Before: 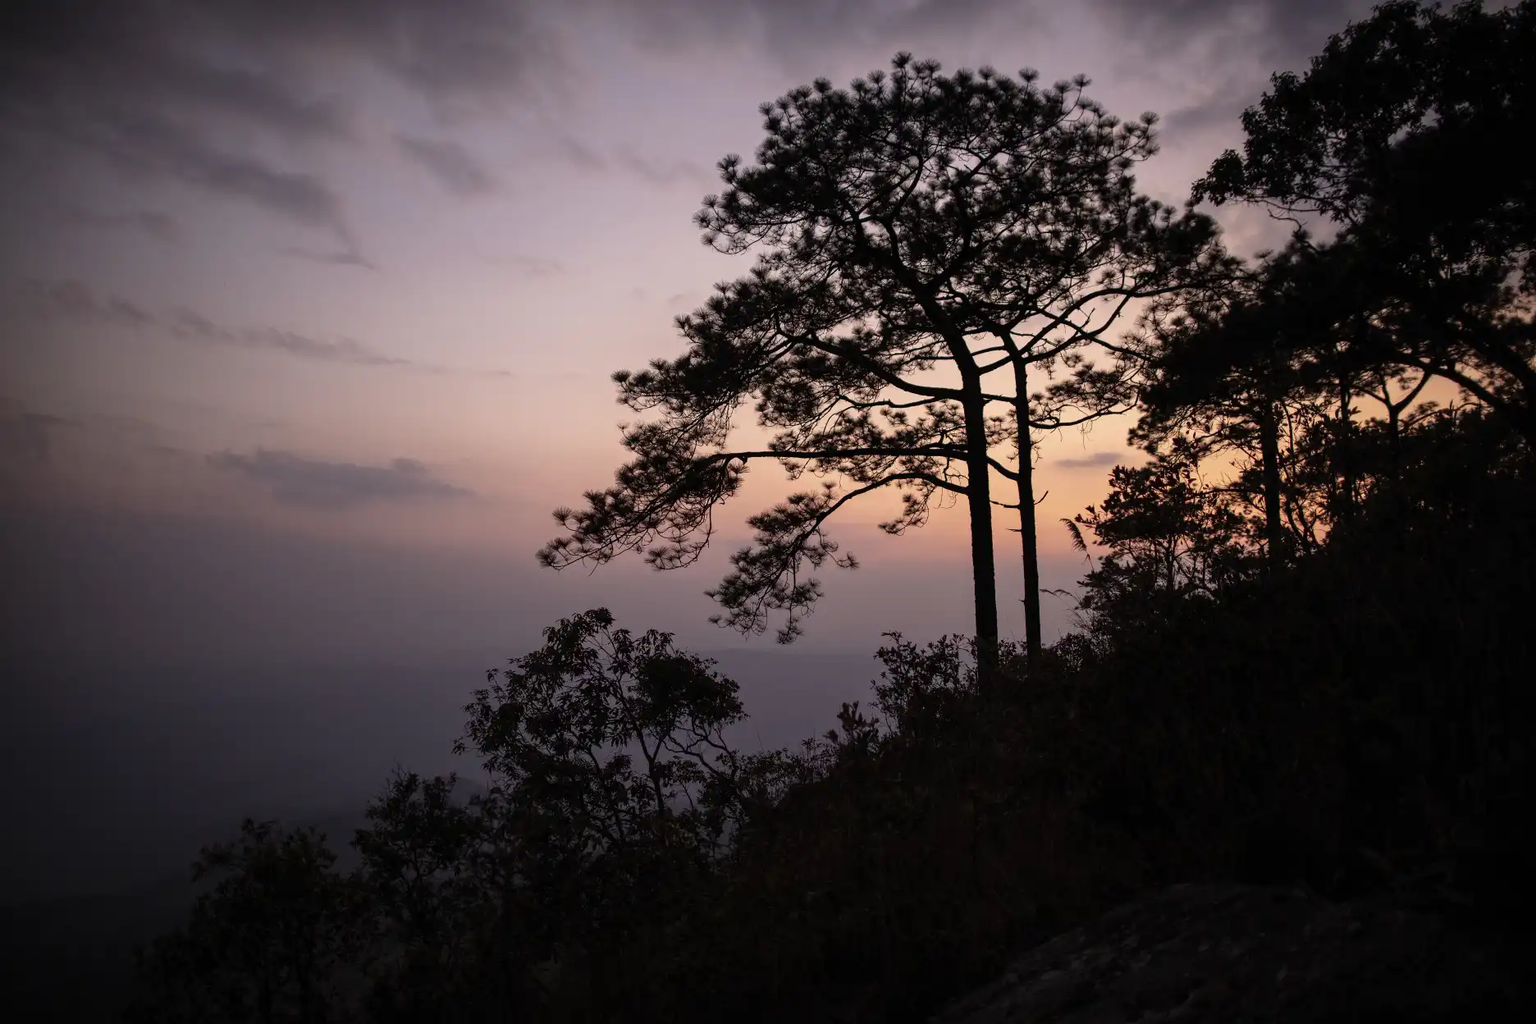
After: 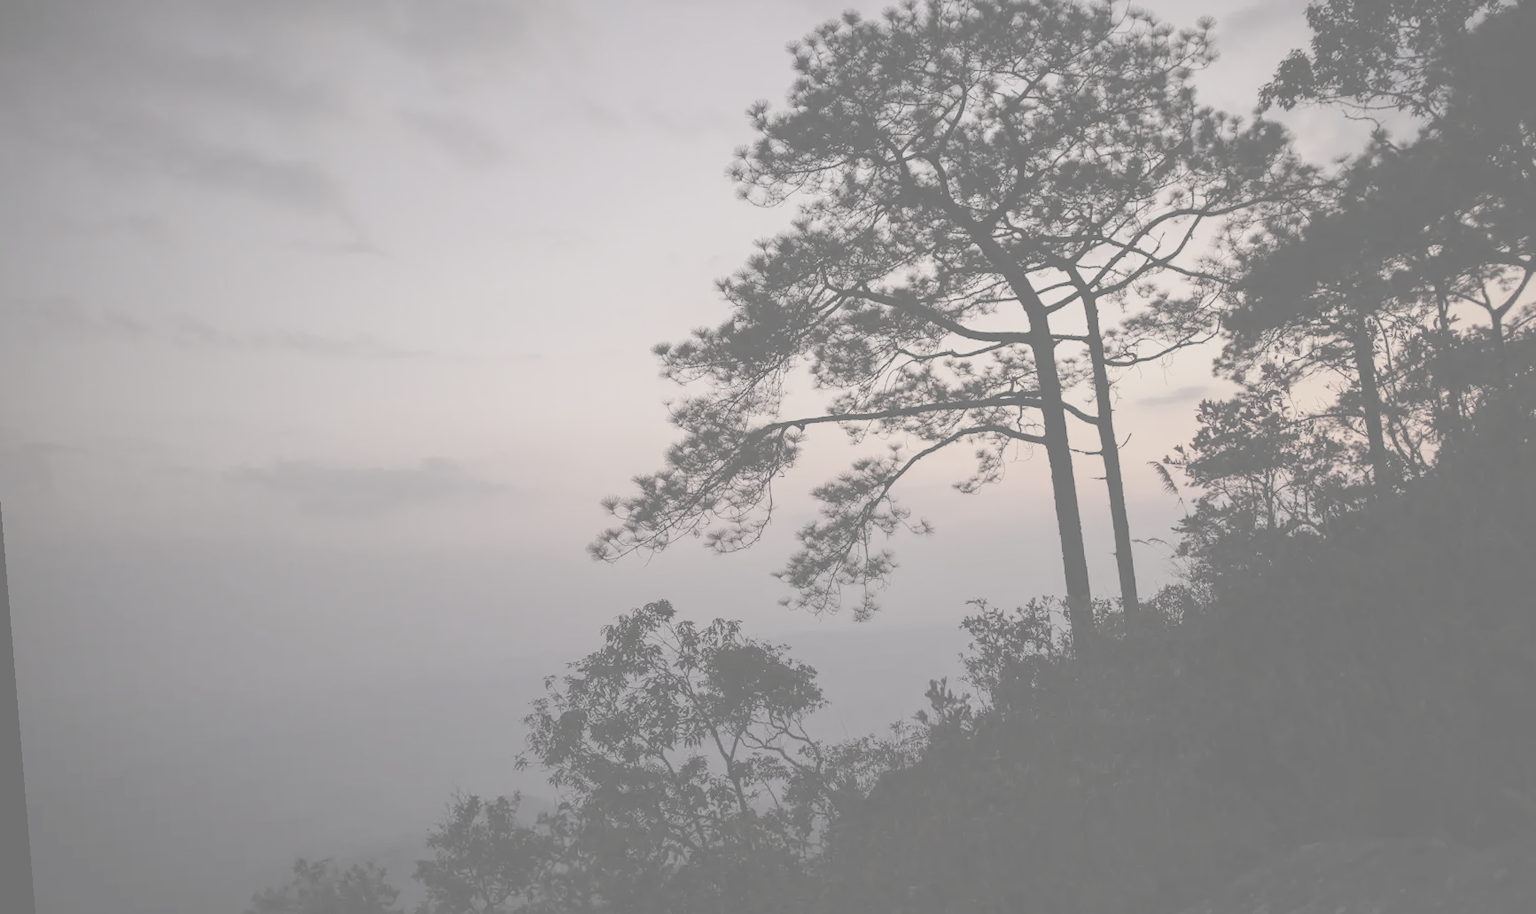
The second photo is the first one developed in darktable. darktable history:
crop and rotate: left 2.425%, top 11.305%, right 9.6%, bottom 15.08%
contrast brightness saturation: contrast -0.32, brightness 0.75, saturation -0.78
rotate and perspective: rotation -4.86°, automatic cropping off
